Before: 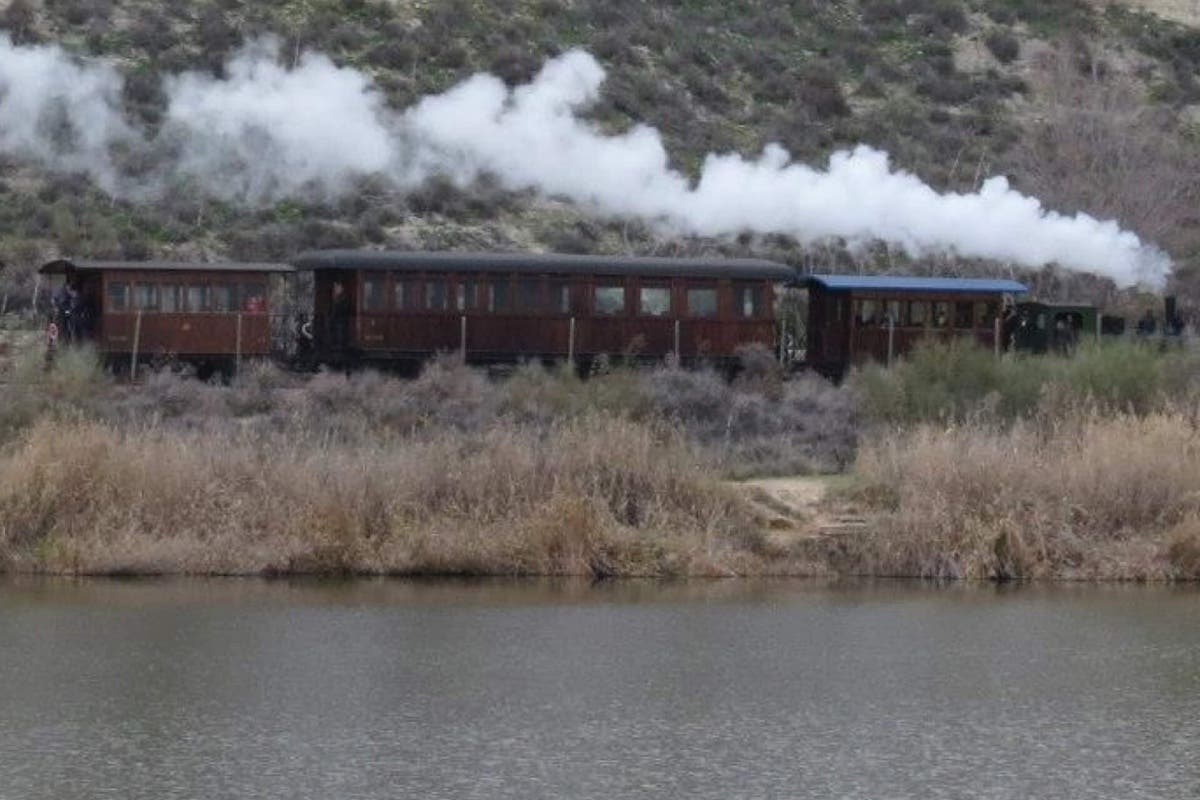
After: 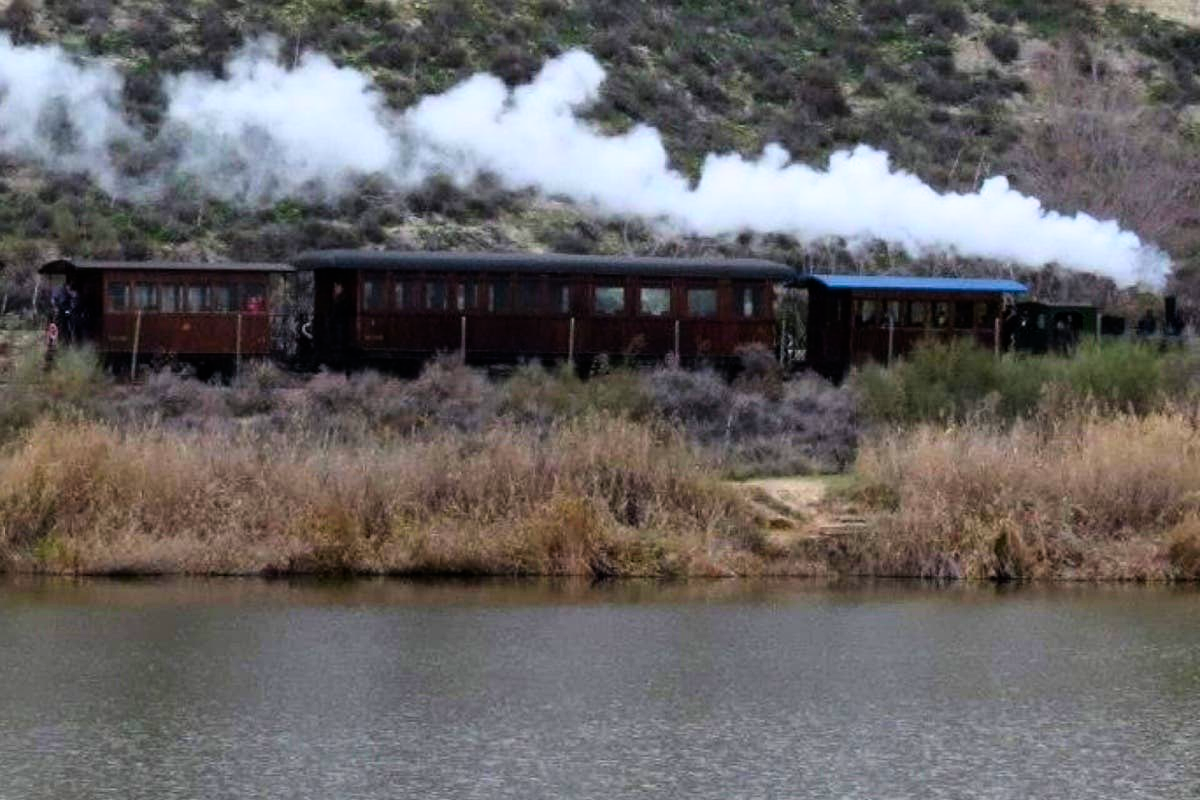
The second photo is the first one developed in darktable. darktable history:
color correction: highlights b* -0.056, saturation 1.77
filmic rgb: black relative exposure -6.46 EV, white relative exposure 2.43 EV, target white luminance 99.893%, hardness 5.29, latitude 0.677%, contrast 1.422, highlights saturation mix 2.66%, color science v6 (2022)
